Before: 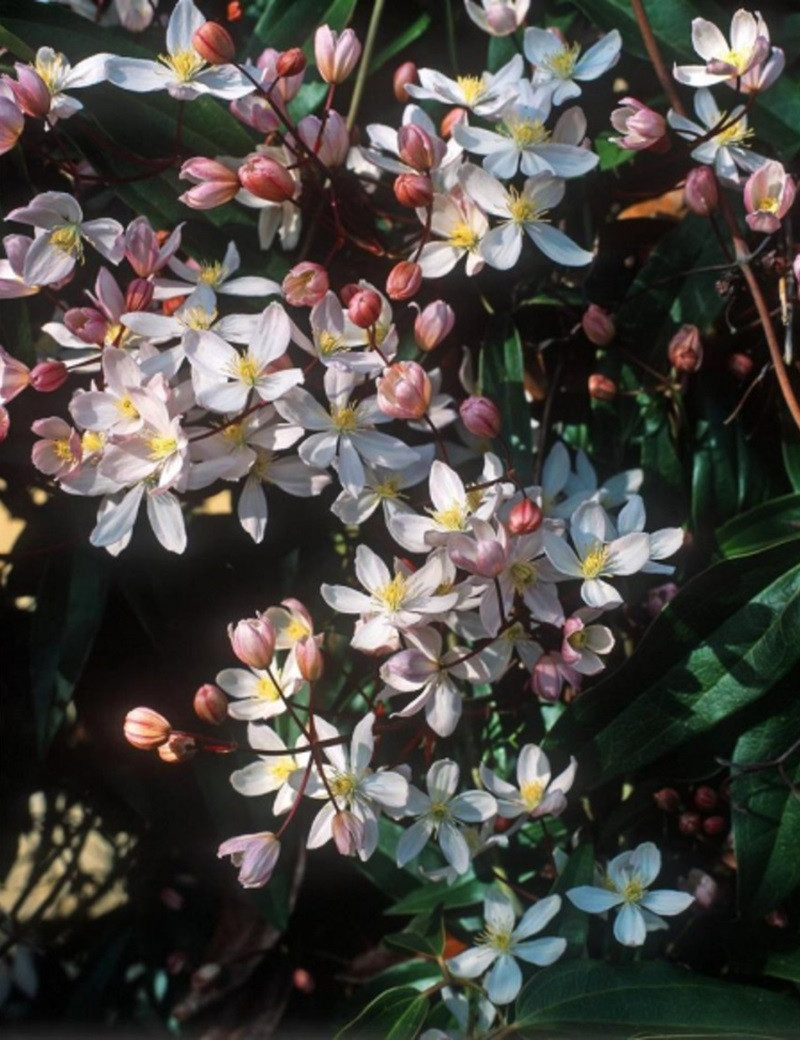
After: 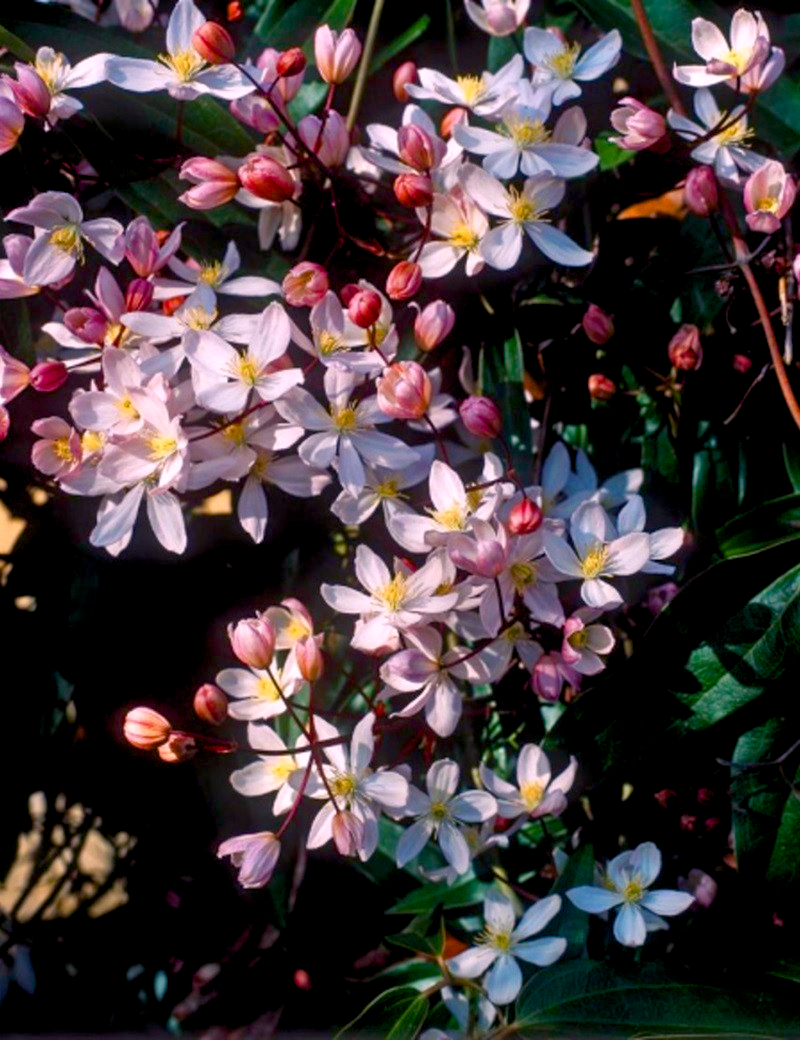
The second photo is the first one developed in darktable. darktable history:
white balance: red 1.066, blue 1.119
color balance rgb: shadows lift › chroma 3%, shadows lift › hue 280.8°, power › hue 330°, highlights gain › chroma 3%, highlights gain › hue 75.6°, global offset › luminance -1%, perceptual saturation grading › global saturation 20%, perceptual saturation grading › highlights -25%, perceptual saturation grading › shadows 50%, global vibrance 20%
